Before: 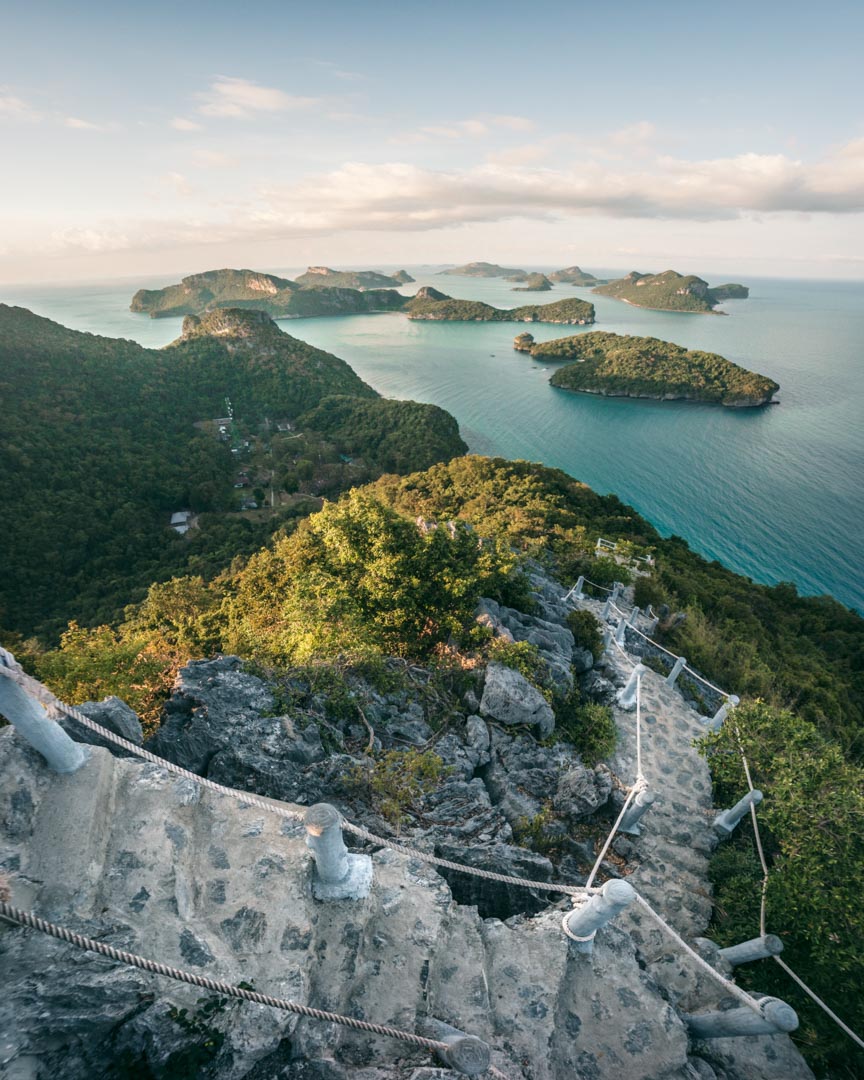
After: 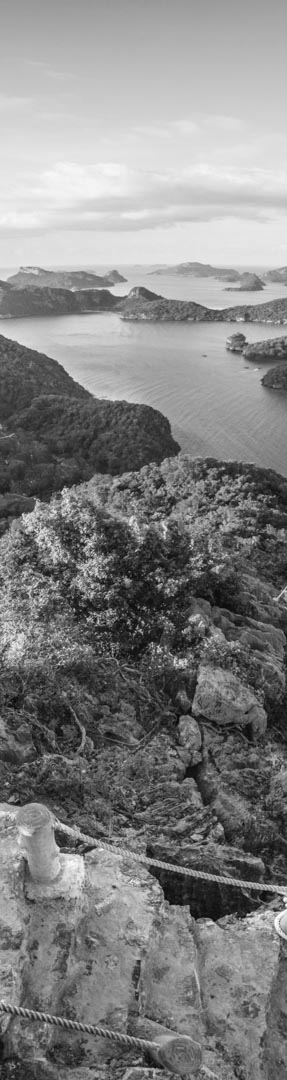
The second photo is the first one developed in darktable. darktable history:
monochrome: on, module defaults
crop: left 33.36%, right 33.36%
